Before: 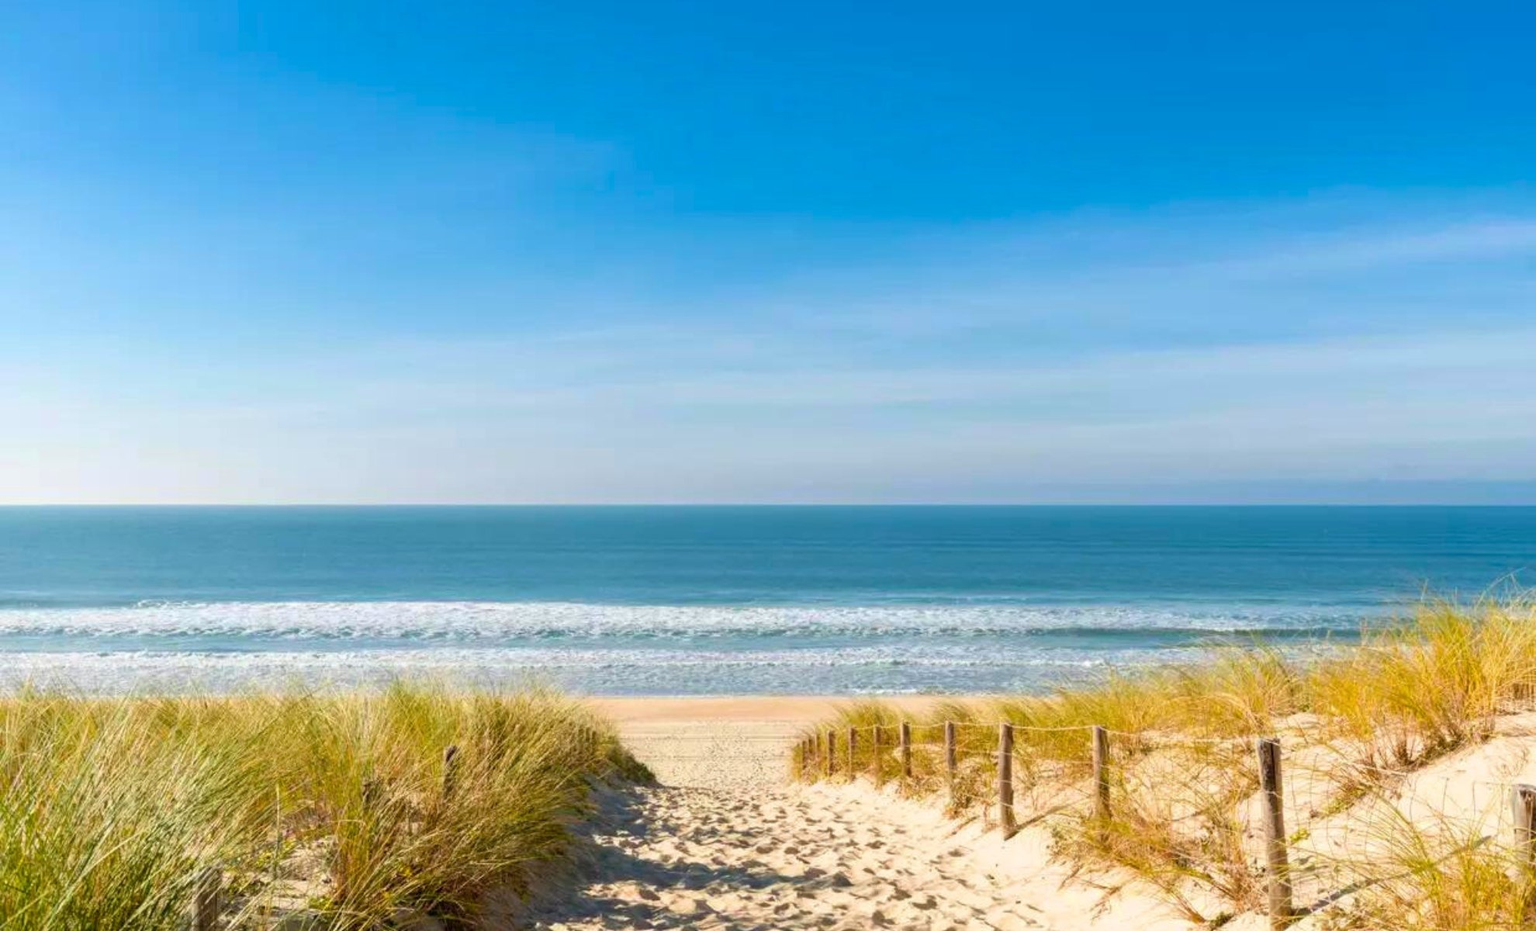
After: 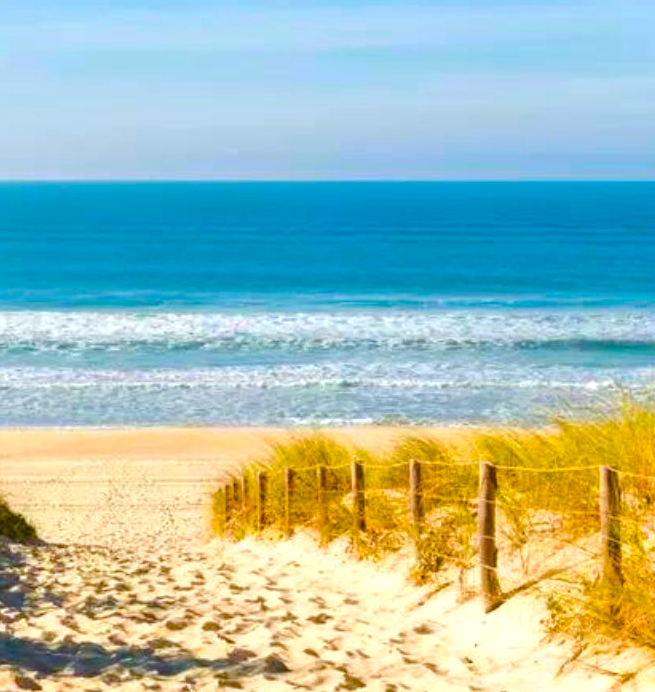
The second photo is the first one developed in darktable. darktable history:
color balance: output saturation 120%
color balance rgb: global offset › luminance -0.51%, perceptual saturation grading › global saturation 27.53%, perceptual saturation grading › highlights -25%, perceptual saturation grading › shadows 25%, perceptual brilliance grading › highlights 6.62%, perceptual brilliance grading › mid-tones 17.07%, perceptual brilliance grading › shadows -5.23%
crop: left 40.878%, top 39.176%, right 25.993%, bottom 3.081%
